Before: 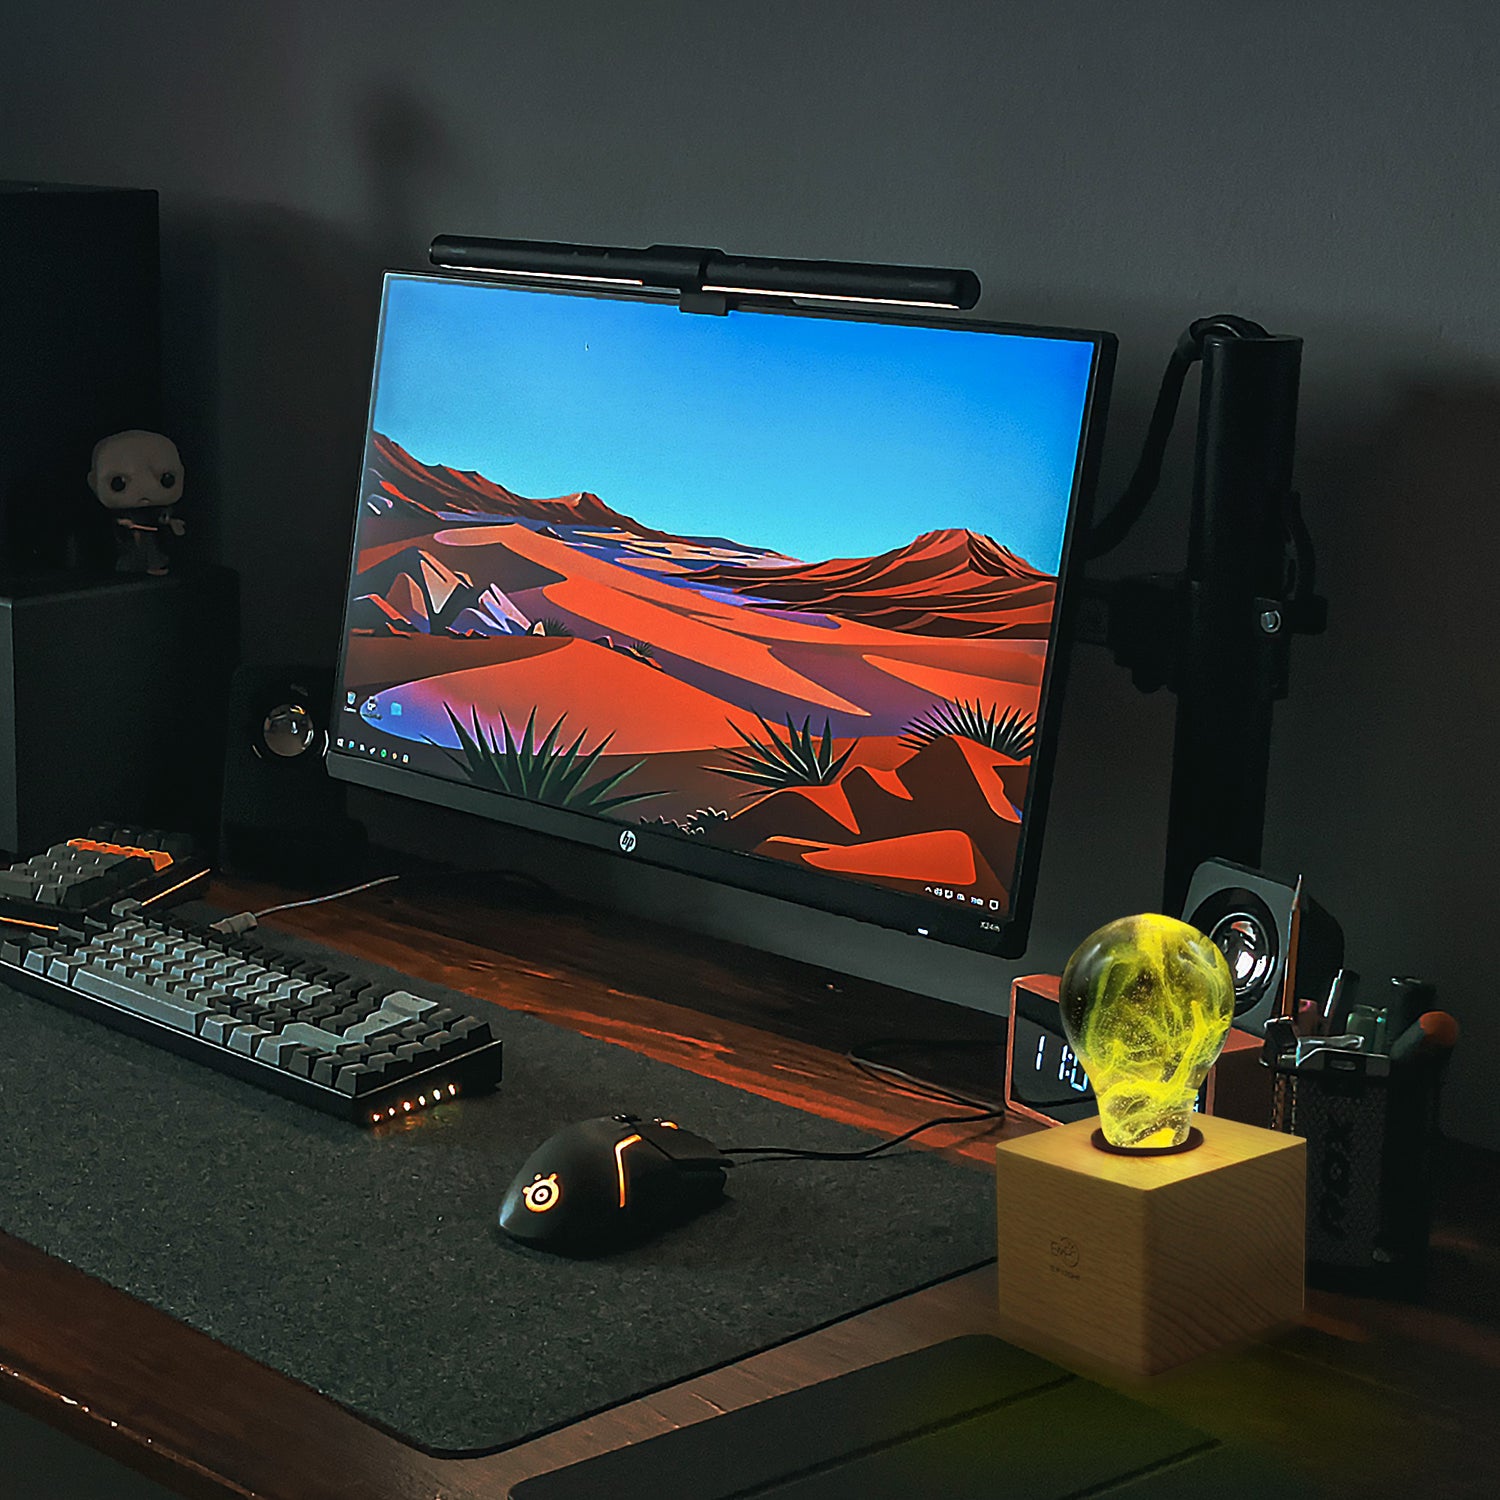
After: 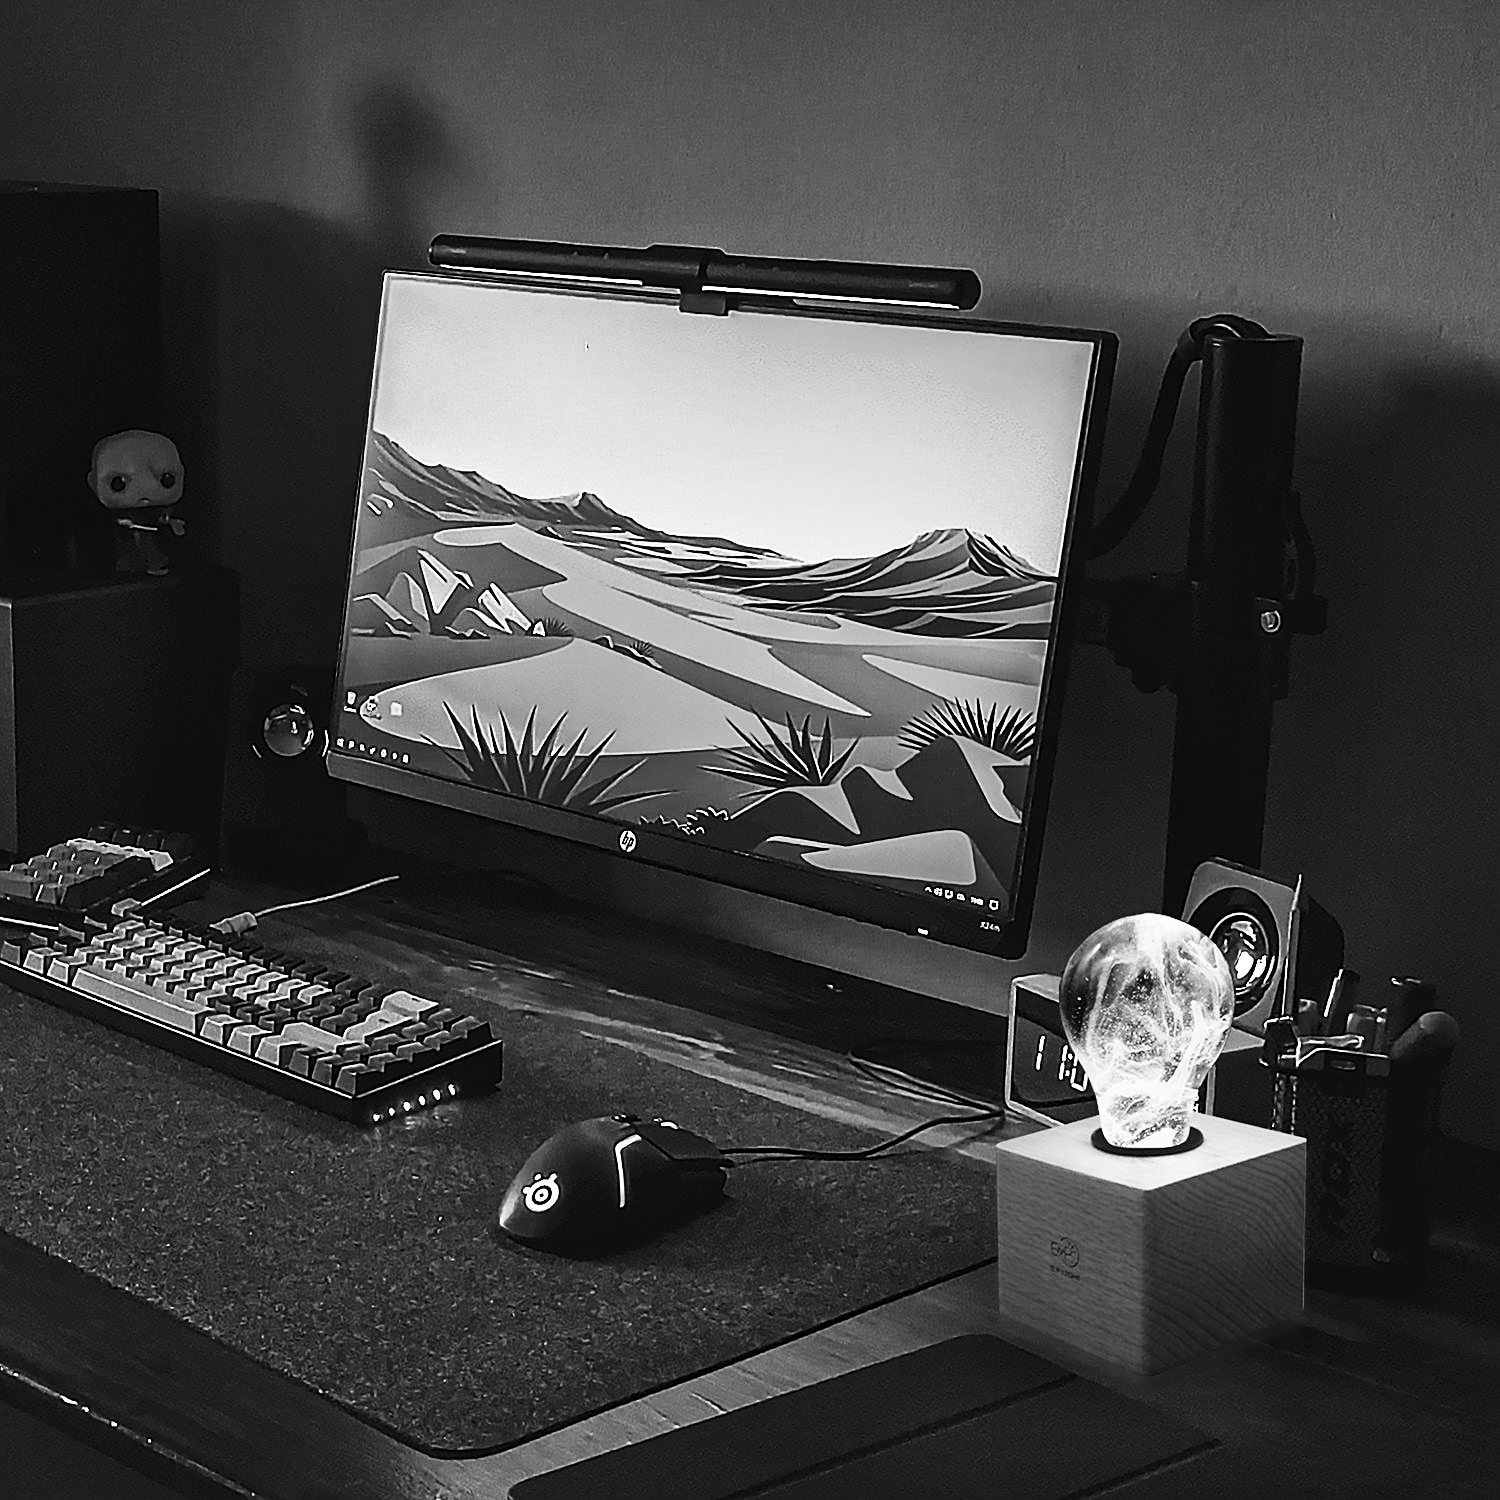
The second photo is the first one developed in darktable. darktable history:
contrast brightness saturation: contrast 0.1, brightness 0.025, saturation 0.087
color zones: curves: ch1 [(0, -0.394) (0.143, -0.394) (0.286, -0.394) (0.429, -0.392) (0.571, -0.391) (0.714, -0.391) (0.857, -0.391) (1, -0.394)]
sharpen: on, module defaults
base curve: curves: ch0 [(0, 0) (0.032, 0.037) (0.105, 0.228) (0.435, 0.76) (0.856, 0.983) (1, 1)], preserve colors none
